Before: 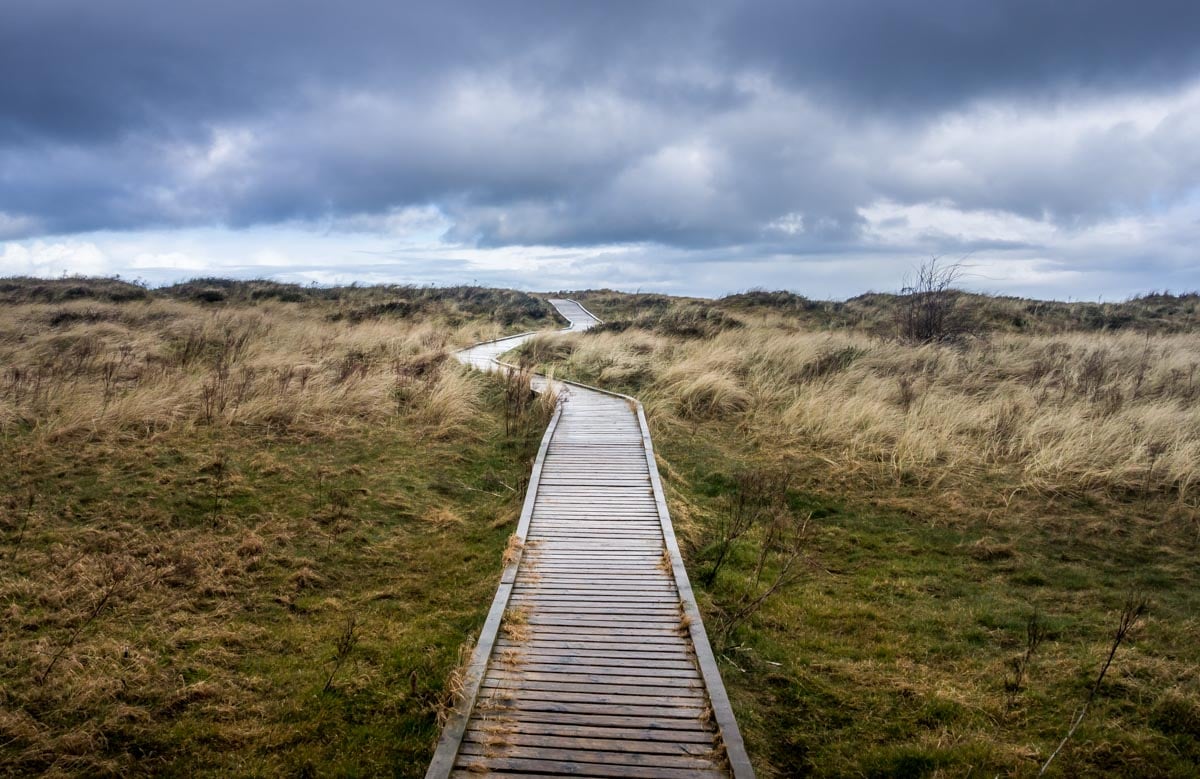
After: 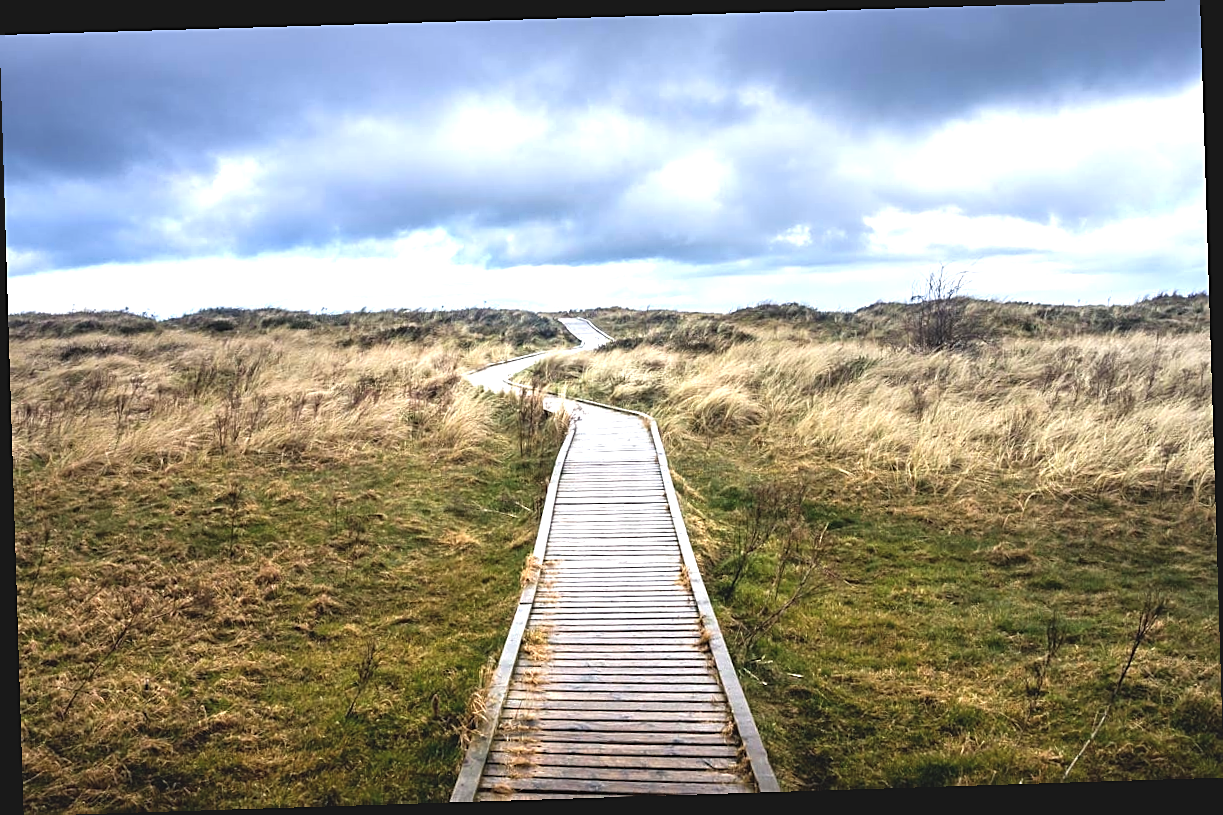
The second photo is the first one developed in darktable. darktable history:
exposure: black level correction -0.005, exposure 1 EV, compensate highlight preservation false
sharpen: on, module defaults
rotate and perspective: rotation -1.77°, lens shift (horizontal) 0.004, automatic cropping off
